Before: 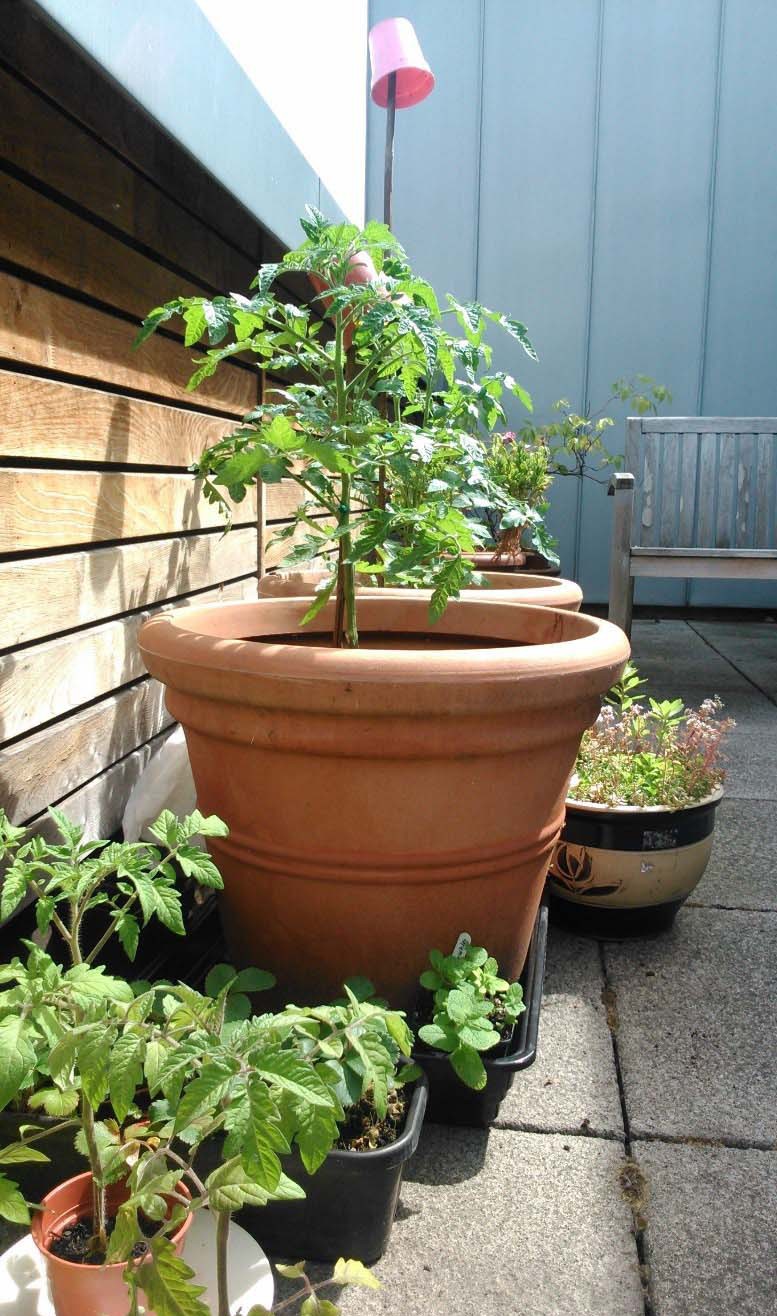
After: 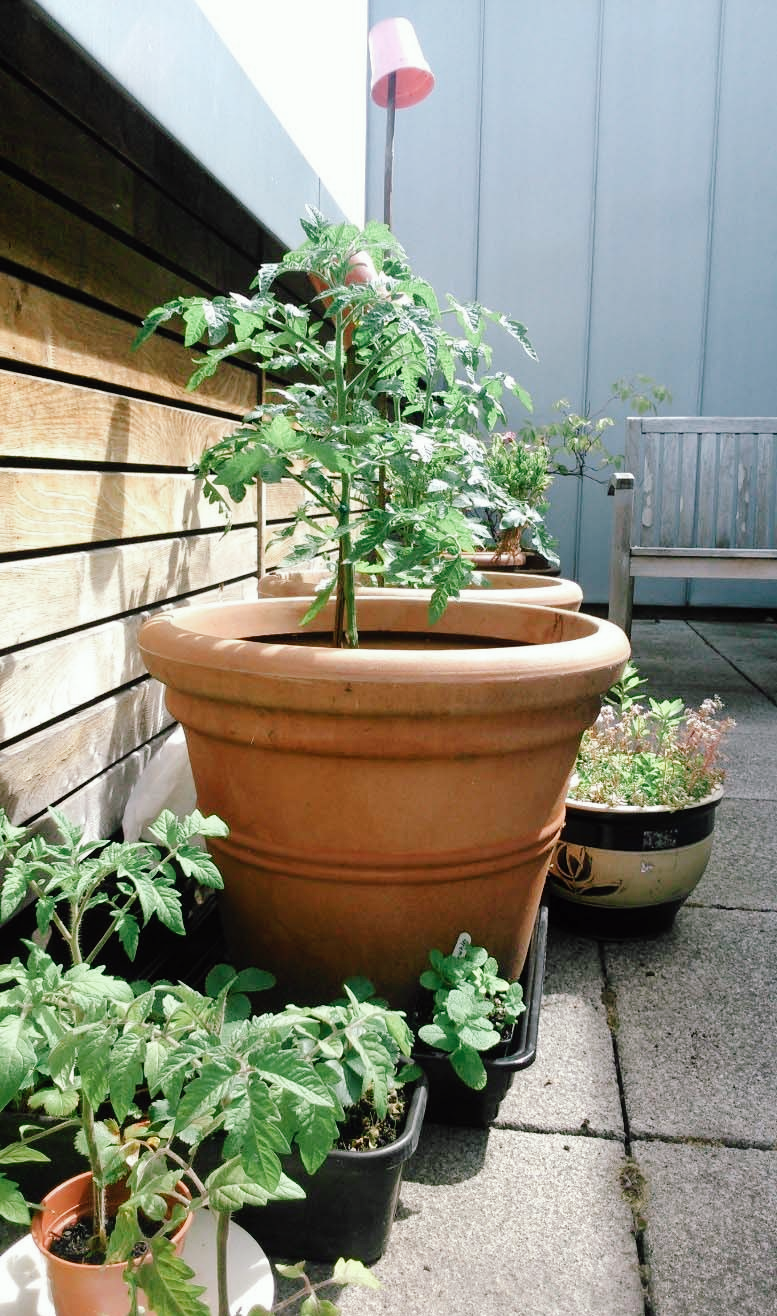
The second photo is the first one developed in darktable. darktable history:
tone curve: curves: ch0 [(0, 0) (0.003, 0.001) (0.011, 0.004) (0.025, 0.013) (0.044, 0.022) (0.069, 0.035) (0.1, 0.053) (0.136, 0.088) (0.177, 0.149) (0.224, 0.213) (0.277, 0.293) (0.335, 0.381) (0.399, 0.463) (0.468, 0.546) (0.543, 0.616) (0.623, 0.693) (0.709, 0.766) (0.801, 0.843) (0.898, 0.921) (1, 1)], preserve colors none
color look up table: target L [96.15, 93.63, 93.78, 90.38, 84.8, 83.11, 75.13, 66.32, 58.45, 53.09, 49.56, 38.24, 29.54, 27.2, 200.19, 74.28, 77.53, 71.11, 61.42, 54.43, 51.22, 52.93, 49.54, 39.54, 39.17, 31.09, 28.93, 21.54, 0.394, 96.26, 73.23, 74.44, 81.39, 71.52, 64.71, 68.59, 53.24, 52.37, 53.85, 45.26, 36.25, 30.01, 14.83, 6.328, 80.36, 67.21, 43.24, 41.73, 28.72], target a [-10.82, -21.8, -12.47, -27.87, -34.43, -28.5, 0.033, -48.48, -48.44, -28.24, -21.27, -30.99, -21.08, -12.29, 0, 24.28, -1.973, 6.168, 24.34, 48.03, 70.25, 62.18, 26.87, 17.29, 50.79, 4.519, 39.53, 23.76, 1.286, 2.479, 28.9, 9.778, 29.05, 9.218, 56.73, 40.86, 23.57, 53.36, 53.89, 16.55, 33.13, 29.51, 19.81, 19.62, -24.13, -6.693, -19.79, -6.056, -7.543], target b [22.63, 45.52, -2.002, 32.04, 18.23, 7.642, 5.083, 23.81, 29.94, 7.477, 27.65, 19.26, 10.28, 21.16, 0, 30.01, 67.72, 29.67, 45.77, 55.36, 53, 24.81, 13.91, 37.61, 35.7, 3.84, 8.246, 26.05, -0.834, -1.427, 1.277, -11.5, -19.4, -35.67, -27.75, -38.67, -14.23, -8.456, -31.67, -45.35, -59.4, -24.64, -38.21, -18.71, -10.13, -27.49, -7.651, -39.65, -17.89], num patches 49
